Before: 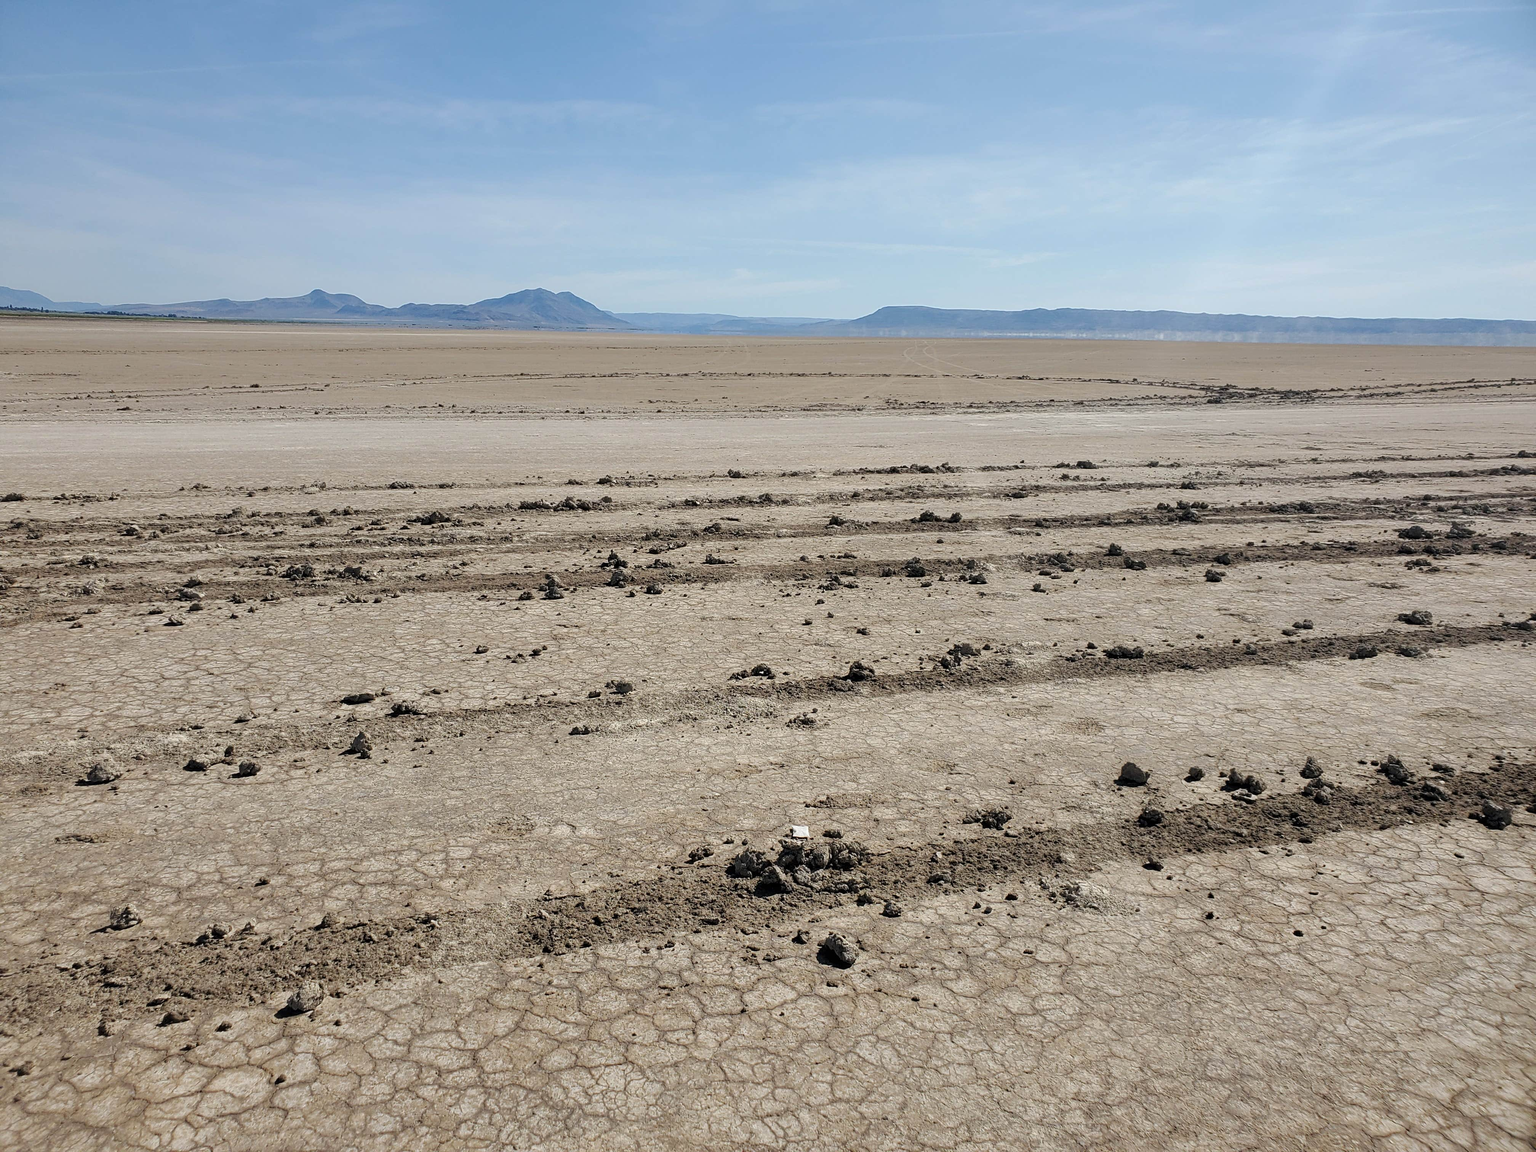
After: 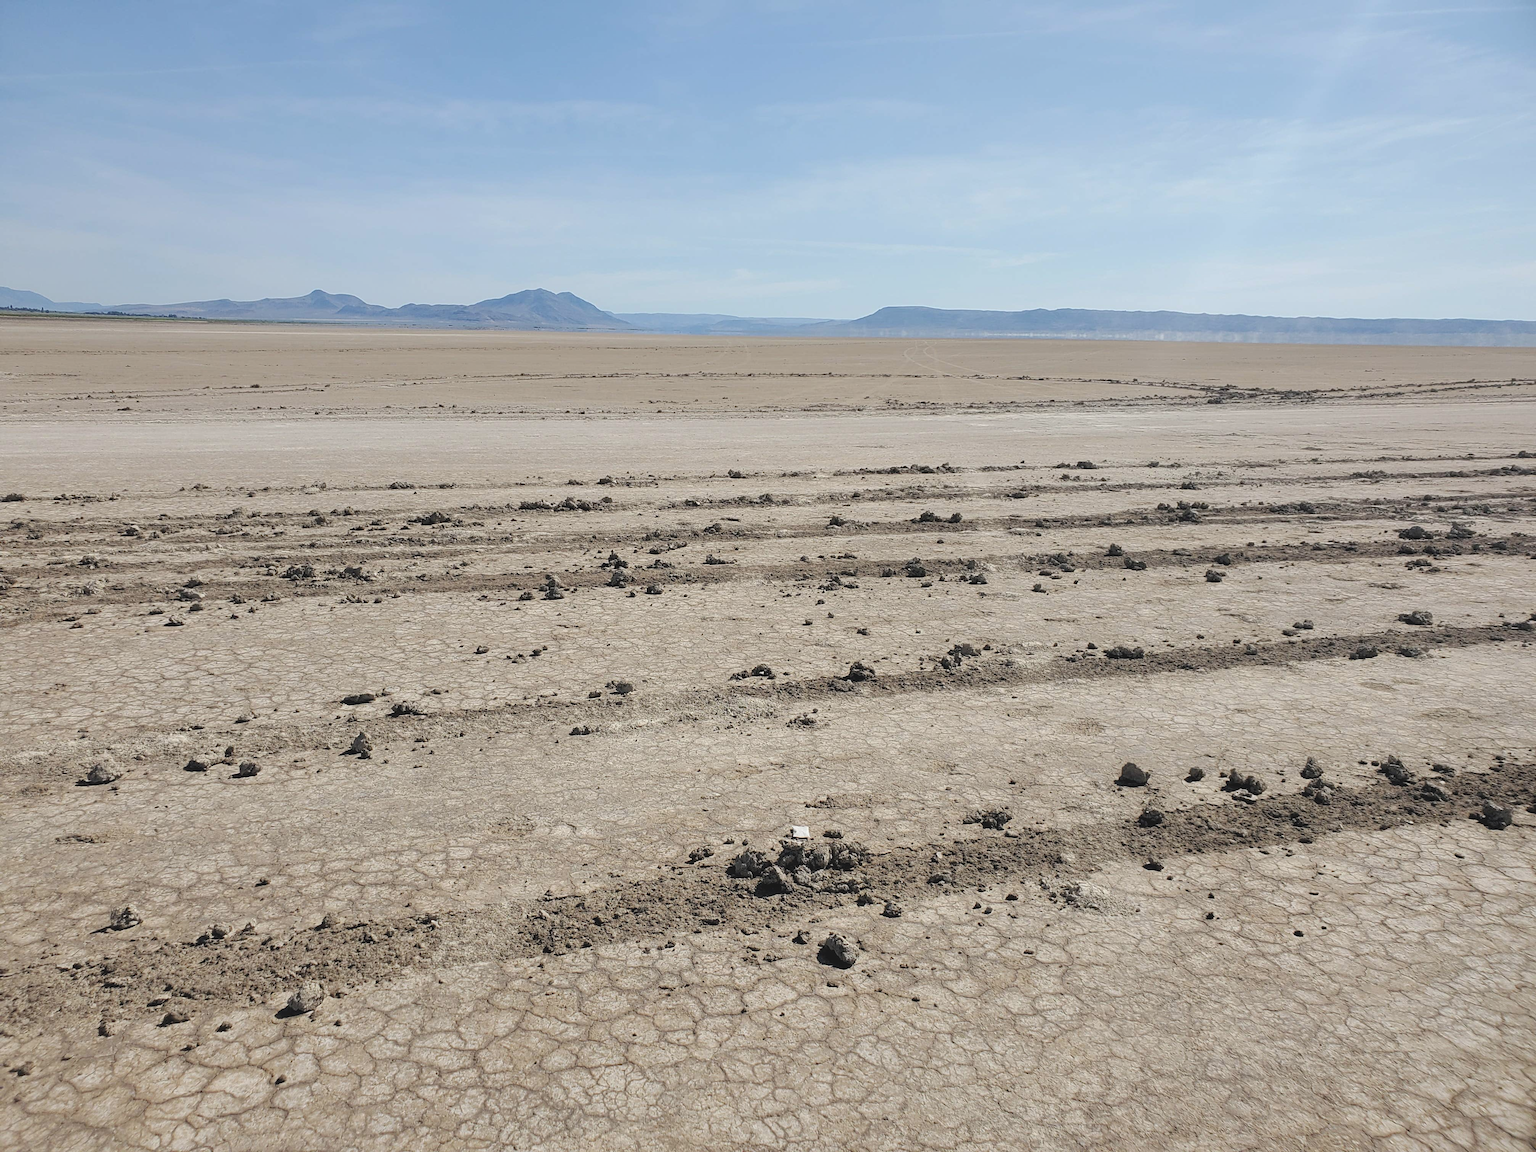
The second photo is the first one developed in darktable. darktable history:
contrast brightness saturation: contrast -0.133, brightness 0.045, saturation -0.138
exposure: exposure 0.168 EV, compensate highlight preservation false
